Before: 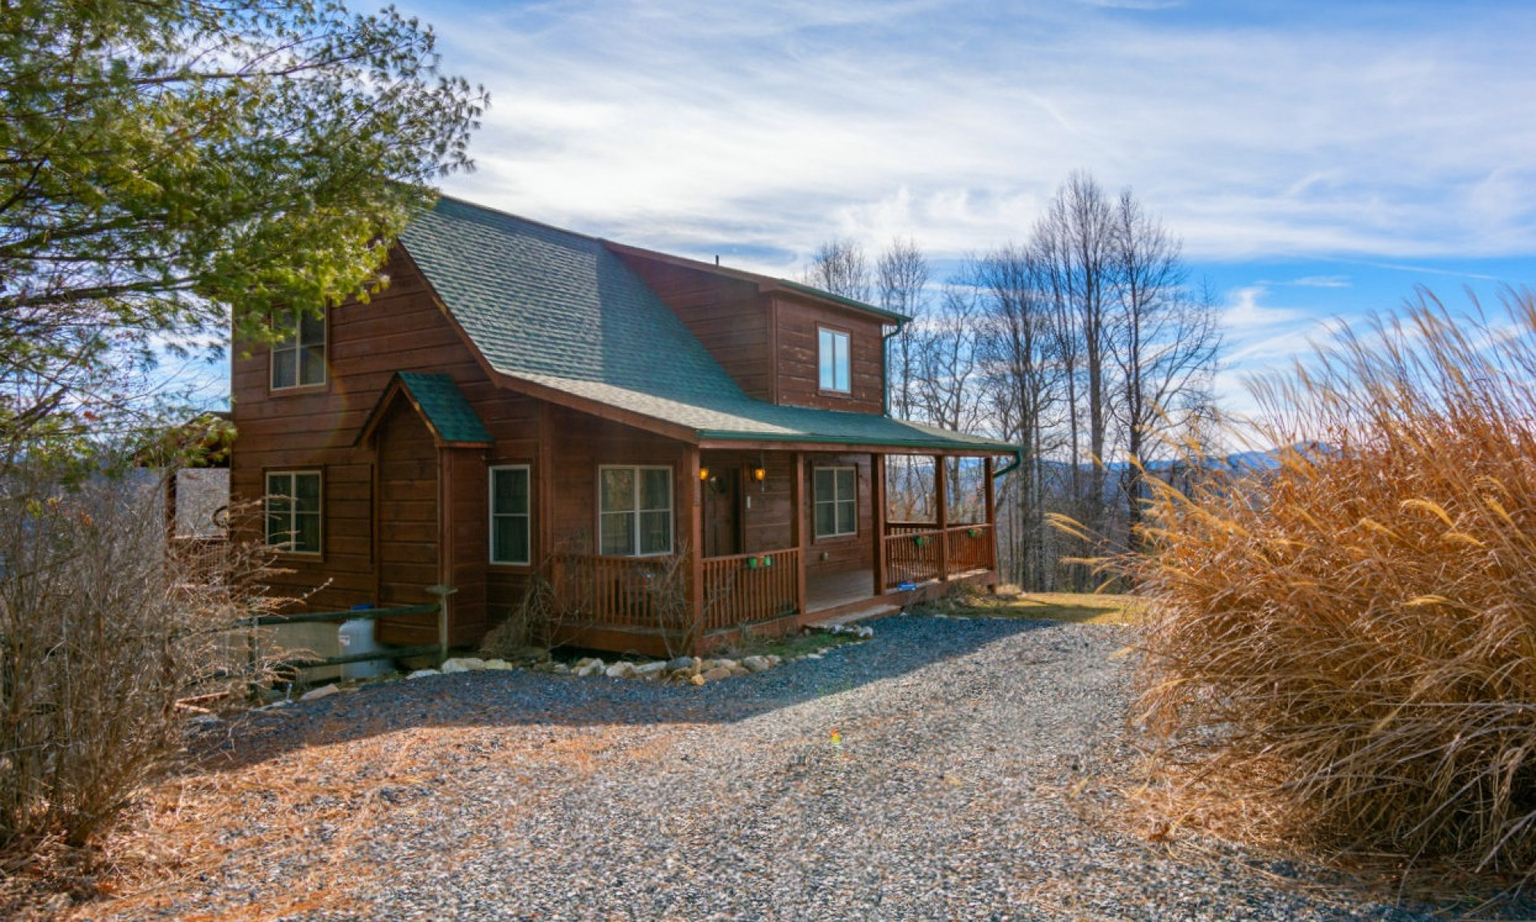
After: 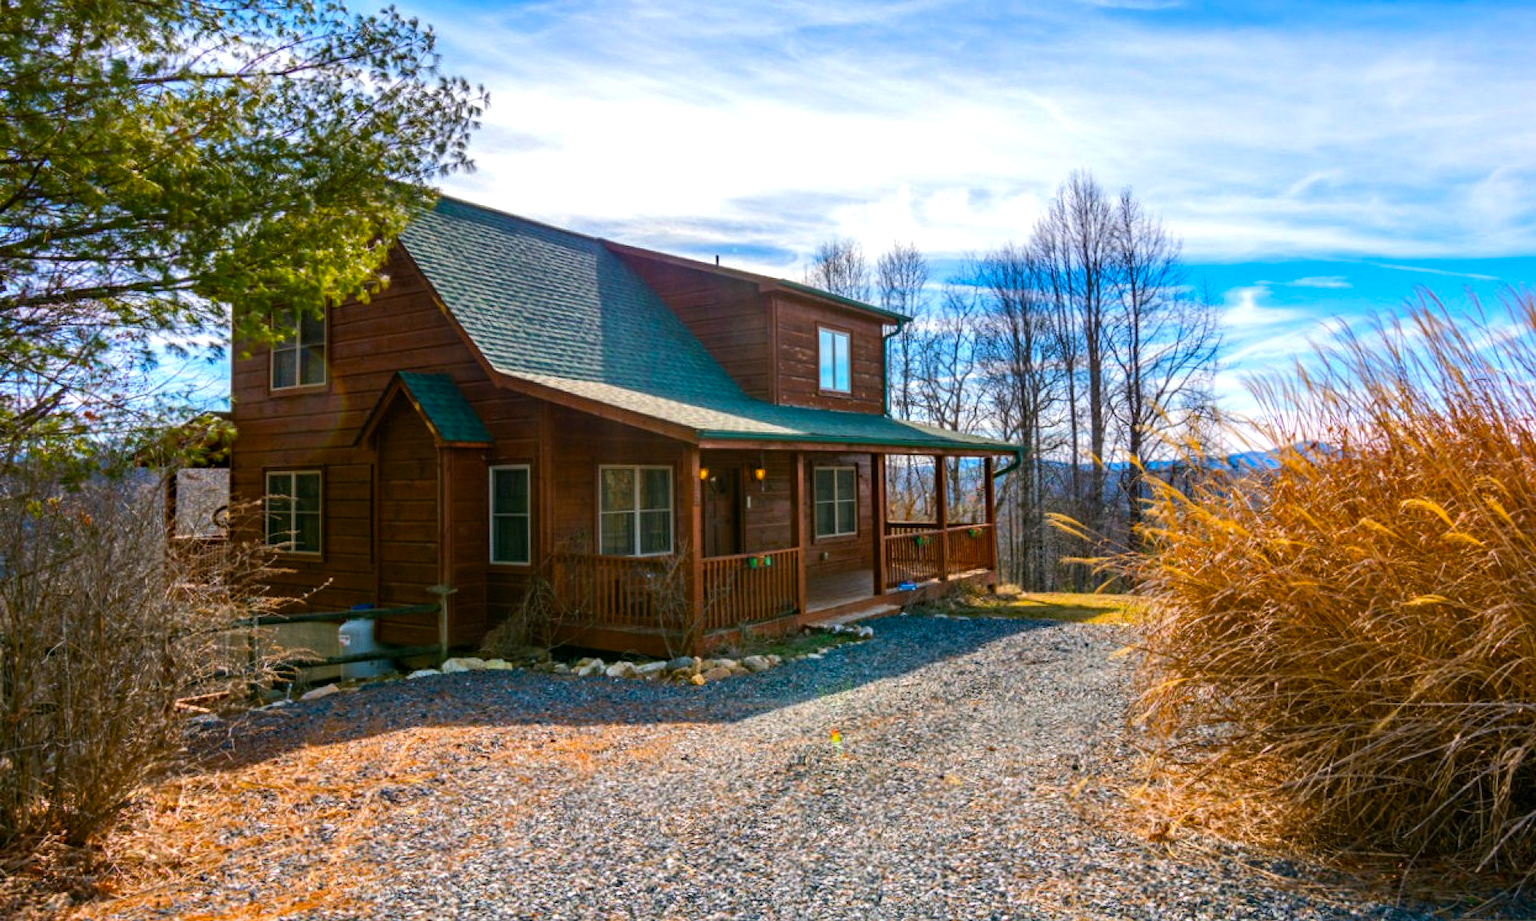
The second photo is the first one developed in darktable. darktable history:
tone equalizer: -8 EV -0.417 EV, -7 EV -0.389 EV, -6 EV -0.333 EV, -5 EV -0.222 EV, -3 EV 0.222 EV, -2 EV 0.333 EV, -1 EV 0.389 EV, +0 EV 0.417 EV, edges refinement/feathering 500, mask exposure compensation -1.57 EV, preserve details no
haze removal: compatibility mode true, adaptive false
color balance rgb: perceptual saturation grading › global saturation 25%, global vibrance 20%
